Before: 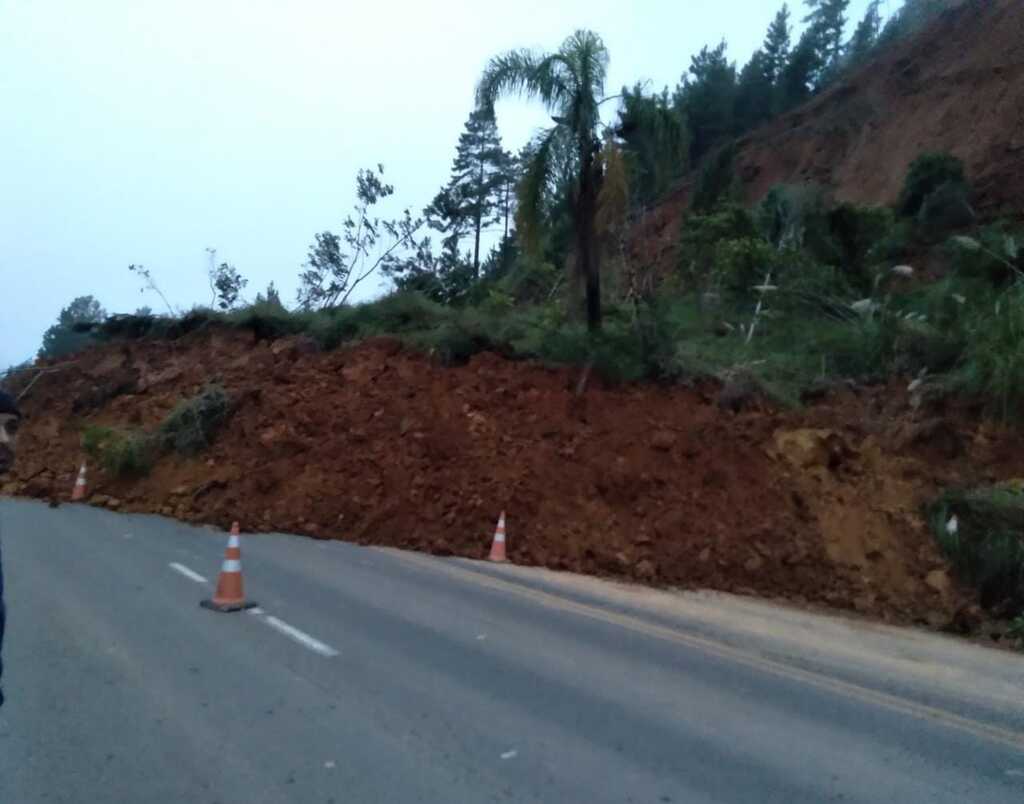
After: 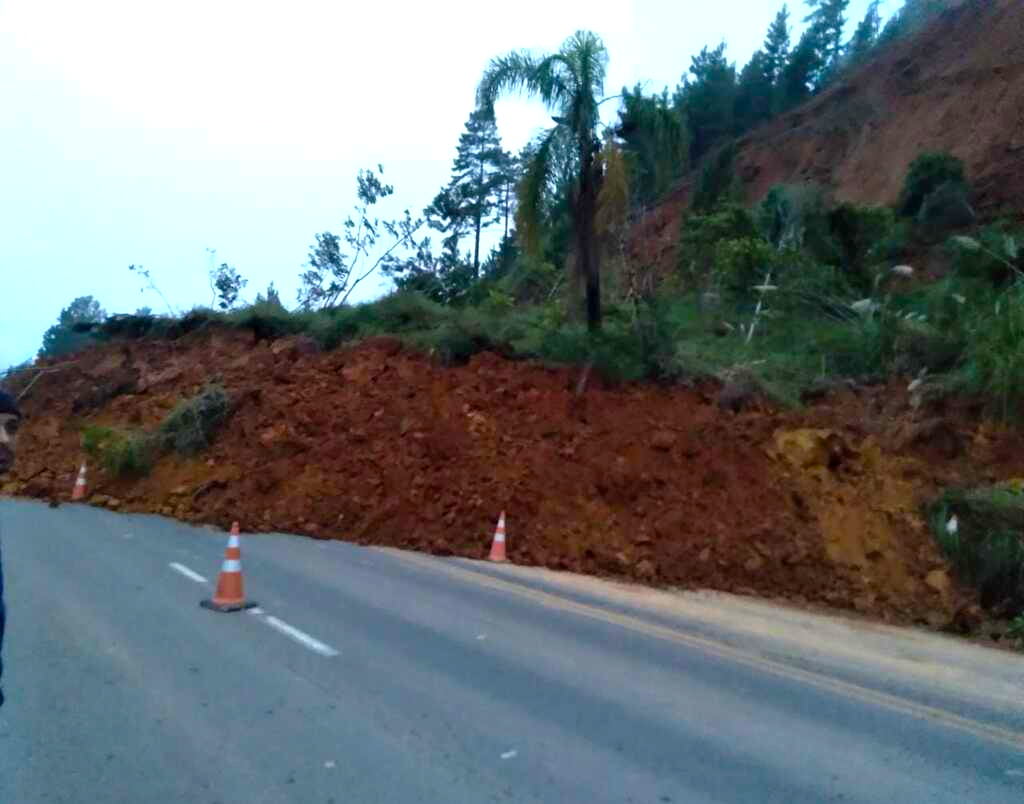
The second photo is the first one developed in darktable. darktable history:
color balance rgb: linear chroma grading › global chroma 14.727%, perceptual saturation grading › global saturation 25.226%
exposure: black level correction 0.001, exposure 0.498 EV, compensate highlight preservation false
